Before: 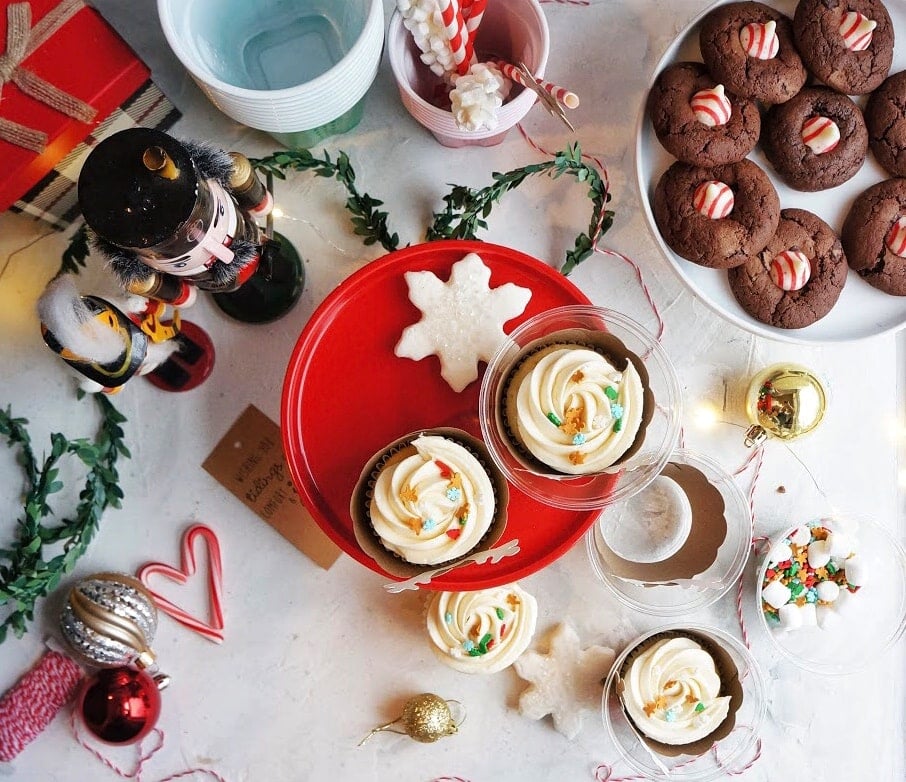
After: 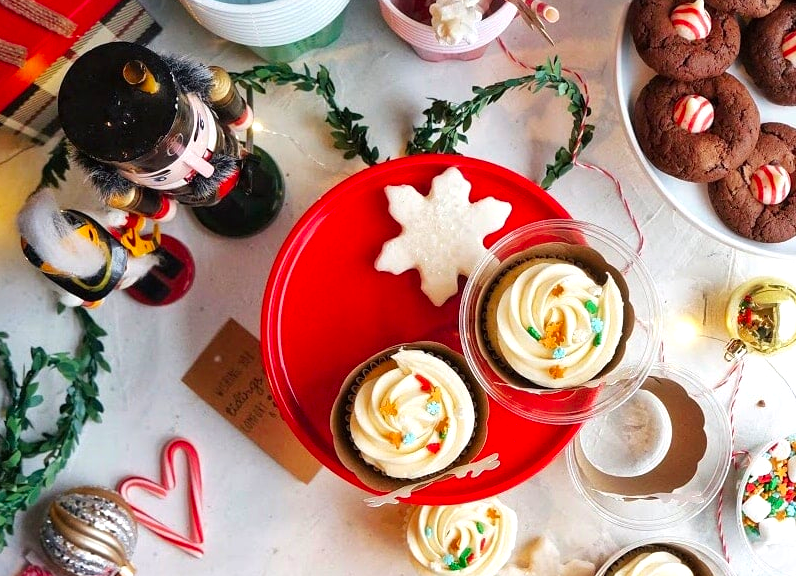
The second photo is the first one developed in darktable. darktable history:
exposure: exposure 0.202 EV, compensate highlight preservation false
crop and rotate: left 2.315%, top 11.024%, right 9.774%, bottom 15.227%
color correction: highlights b* 0.043, saturation 1.27
